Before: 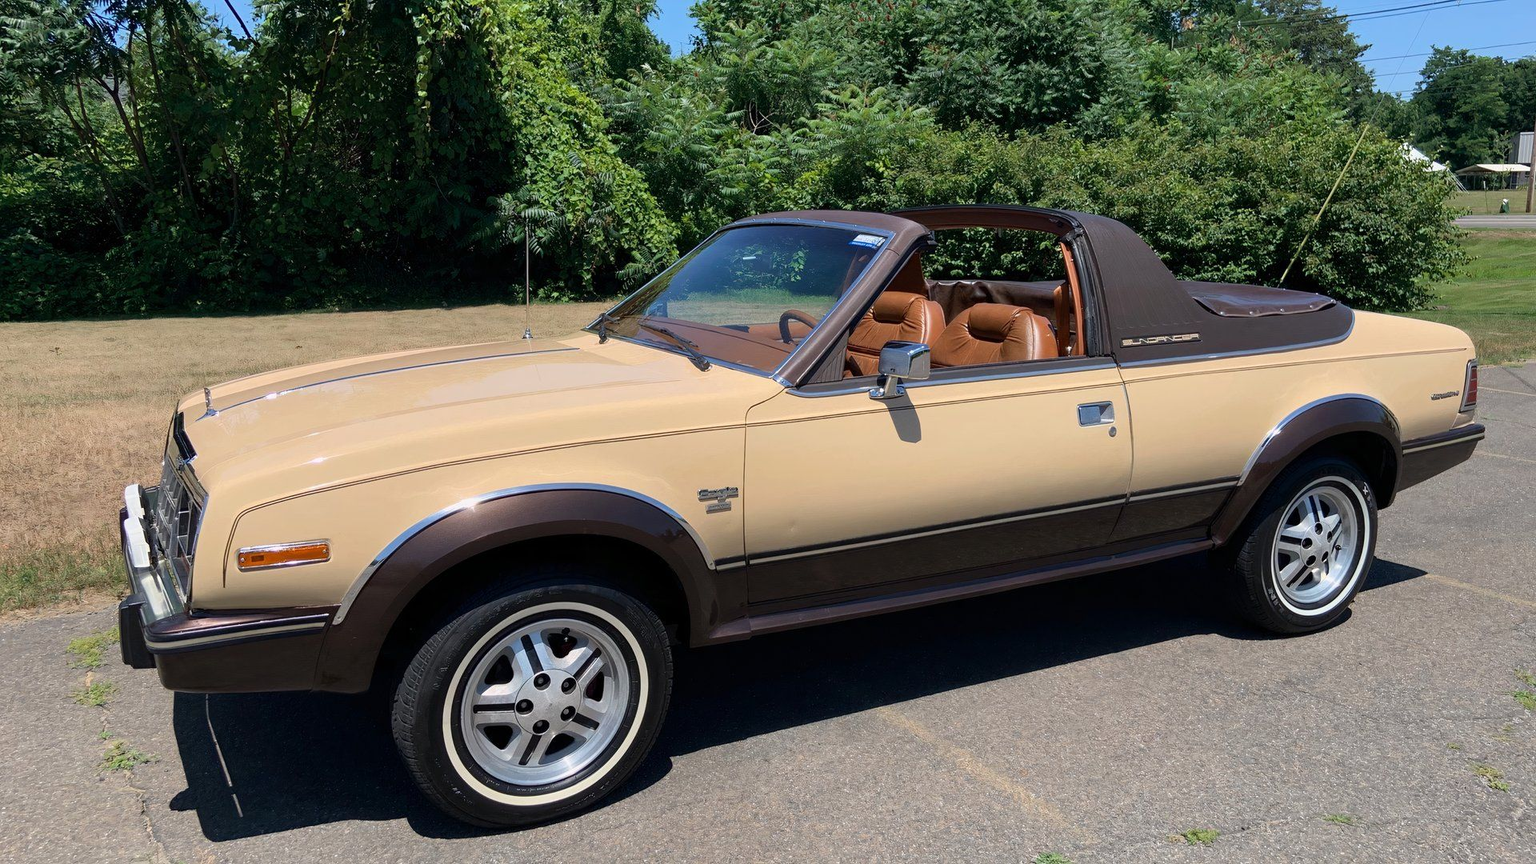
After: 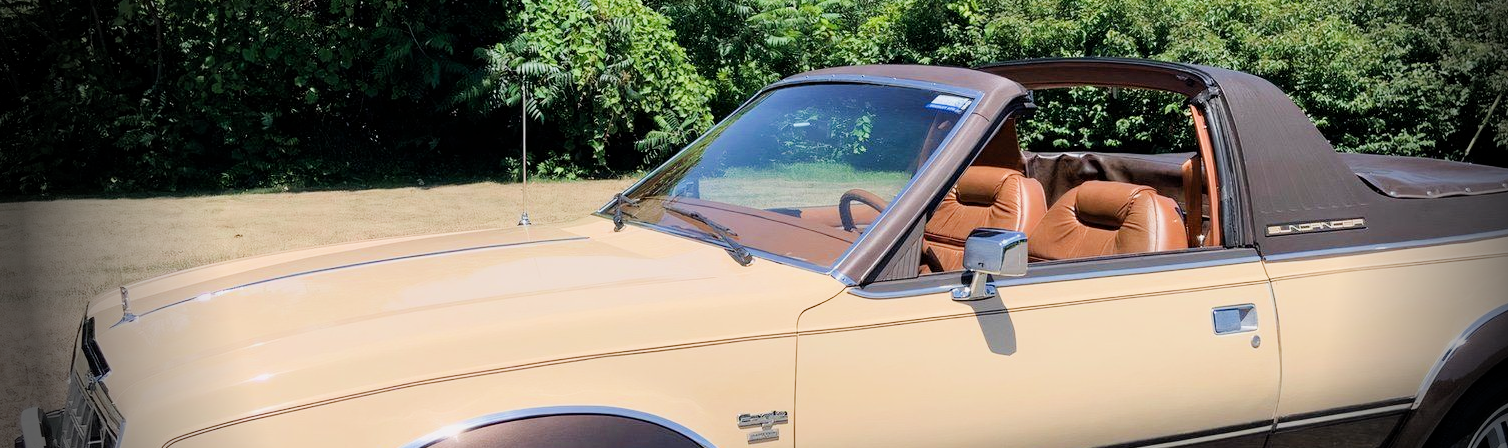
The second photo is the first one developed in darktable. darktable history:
exposure: exposure 1.15 EV, compensate highlight preservation false
vignetting: fall-off start 76.42%, fall-off radius 27.36%, brightness -0.872, center (0.037, -0.09), width/height ratio 0.971
crop: left 7.036%, top 18.398%, right 14.379%, bottom 40.043%
filmic rgb: black relative exposure -7.65 EV, white relative exposure 4.56 EV, hardness 3.61
